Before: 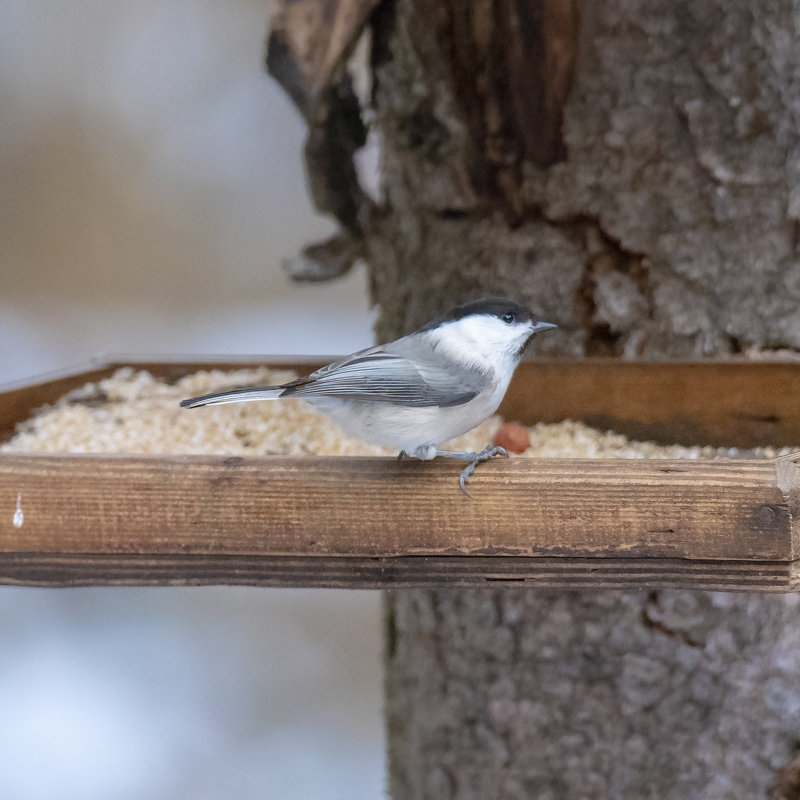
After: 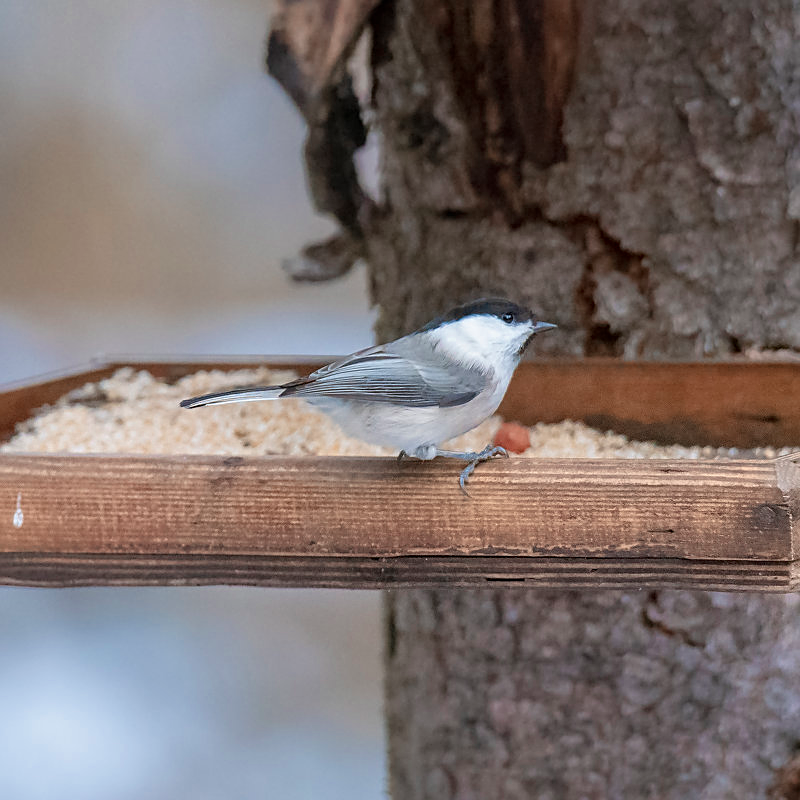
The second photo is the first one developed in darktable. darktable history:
tone equalizer: on, module defaults
color zones: curves: ch0 [(0, 0.473) (0.001, 0.473) (0.226, 0.548) (0.4, 0.589) (0.525, 0.54) (0.728, 0.403) (0.999, 0.473) (1, 0.473)]; ch1 [(0, 0.619) (0.001, 0.619) (0.234, 0.388) (0.4, 0.372) (0.528, 0.422) (0.732, 0.53) (0.999, 0.619) (1, 0.619)]; ch2 [(0, 0.547) (0.001, 0.547) (0.226, 0.45) (0.4, 0.525) (0.525, 0.585) (0.8, 0.511) (0.999, 0.547) (1, 0.547)]
sharpen: amount 0.478
